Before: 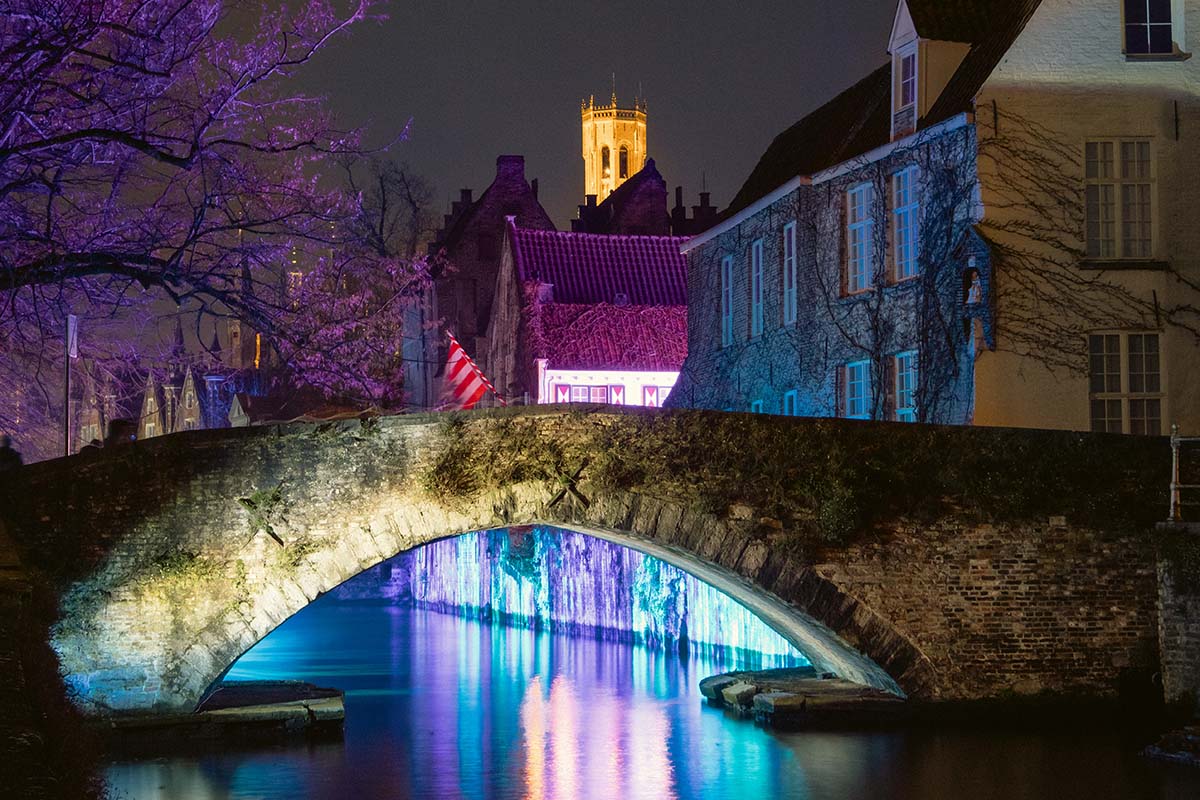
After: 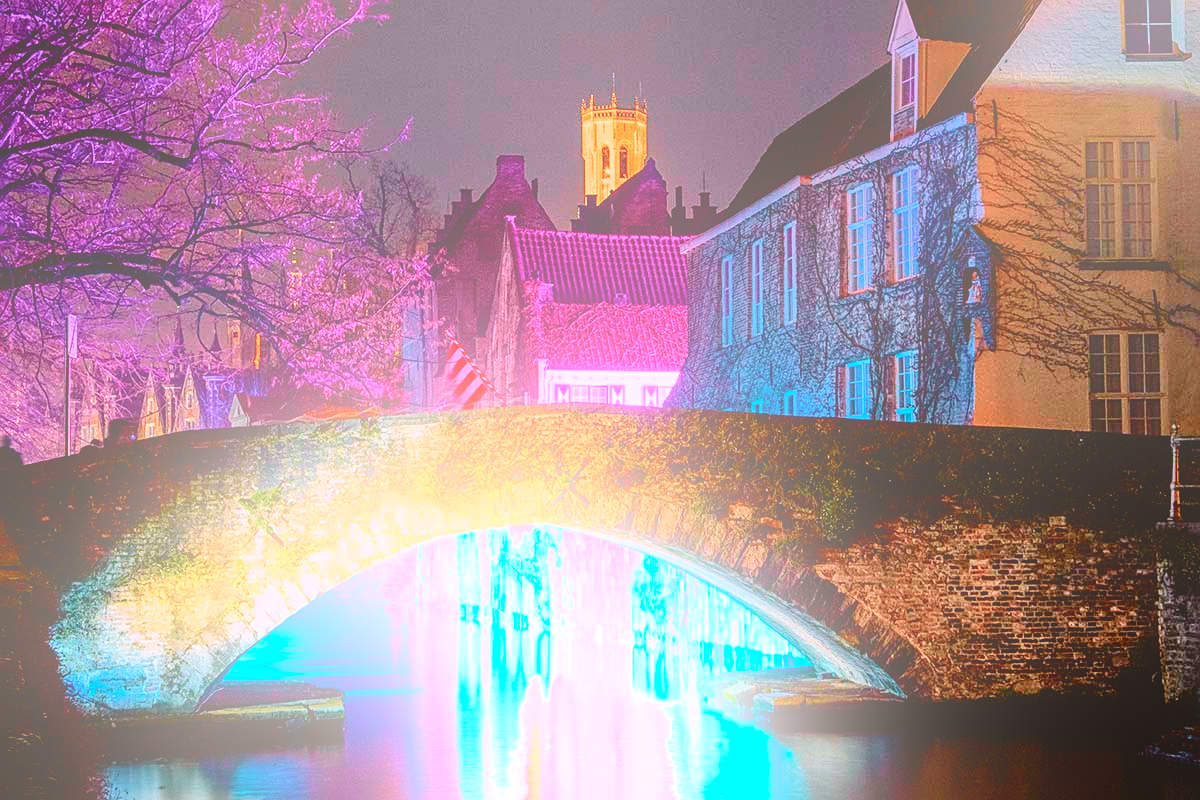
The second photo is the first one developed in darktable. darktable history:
color correction: highlights a* -2.73, highlights b* -2.09, shadows a* 2.41, shadows b* 2.73
local contrast: on, module defaults
sharpen: on, module defaults
tone curve: curves: ch0 [(0, 0) (0.058, 0.027) (0.214, 0.183) (0.304, 0.288) (0.51, 0.549) (0.658, 0.7) (0.741, 0.775) (0.844, 0.866) (0.986, 0.957)]; ch1 [(0, 0) (0.172, 0.123) (0.312, 0.296) (0.437, 0.429) (0.471, 0.469) (0.502, 0.5) (0.513, 0.515) (0.572, 0.603) (0.617, 0.653) (0.68, 0.724) (0.889, 0.924) (1, 1)]; ch2 [(0, 0) (0.411, 0.424) (0.489, 0.49) (0.502, 0.5) (0.517, 0.519) (0.549, 0.578) (0.604, 0.628) (0.693, 0.686) (1, 1)], color space Lab, independent channels, preserve colors none
shadows and highlights: shadows 35, highlights -35, soften with gaussian
white balance: red 1.066, blue 1.119
bloom: size 25%, threshold 5%, strength 90%
